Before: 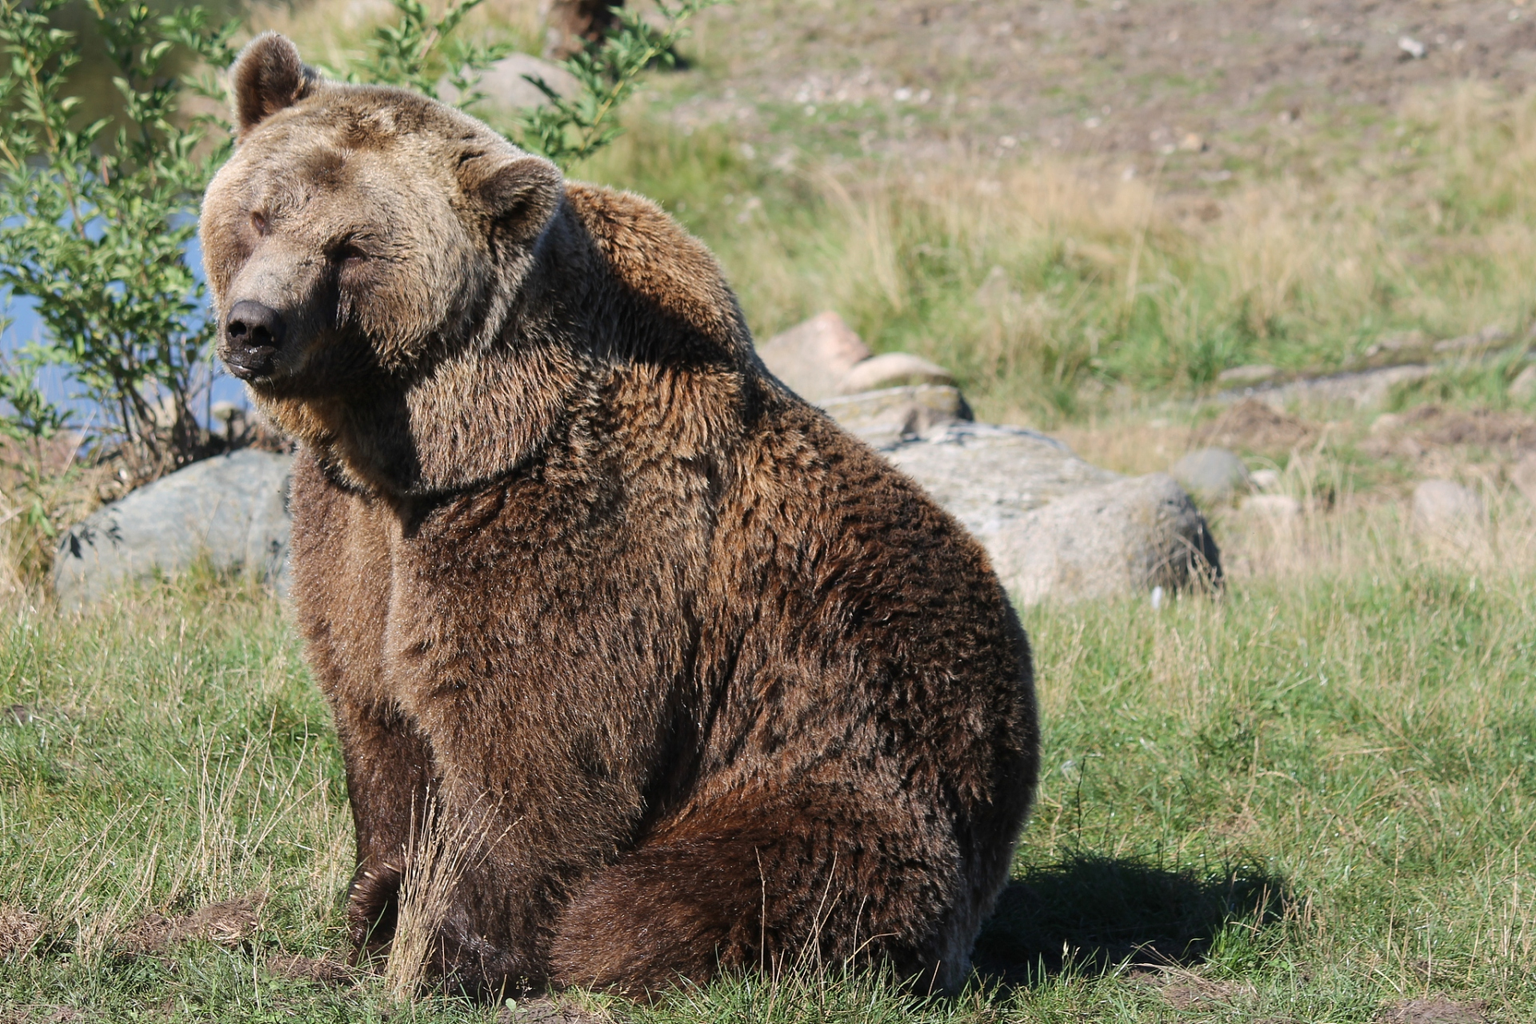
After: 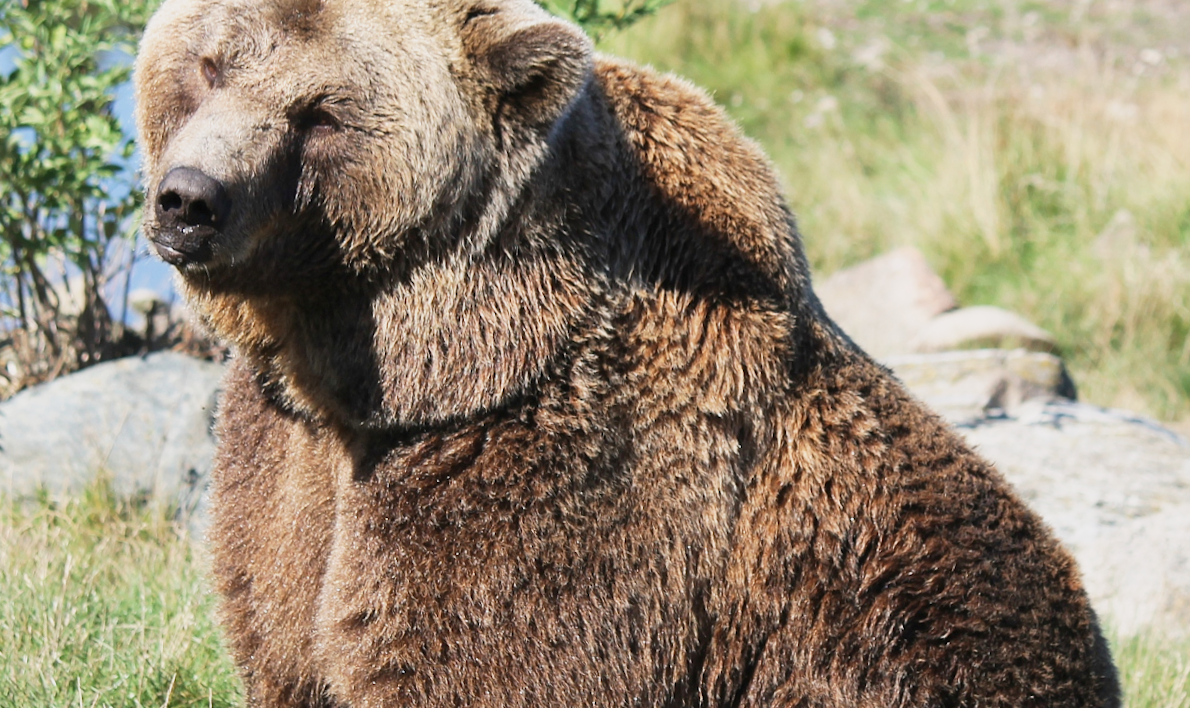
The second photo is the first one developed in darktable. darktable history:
crop and rotate: angle -5.28°, left 2.199%, top 6.64%, right 27.531%, bottom 30.648%
base curve: curves: ch0 [(0, 0) (0.088, 0.125) (0.176, 0.251) (0.354, 0.501) (0.613, 0.749) (1, 0.877)], preserve colors none
